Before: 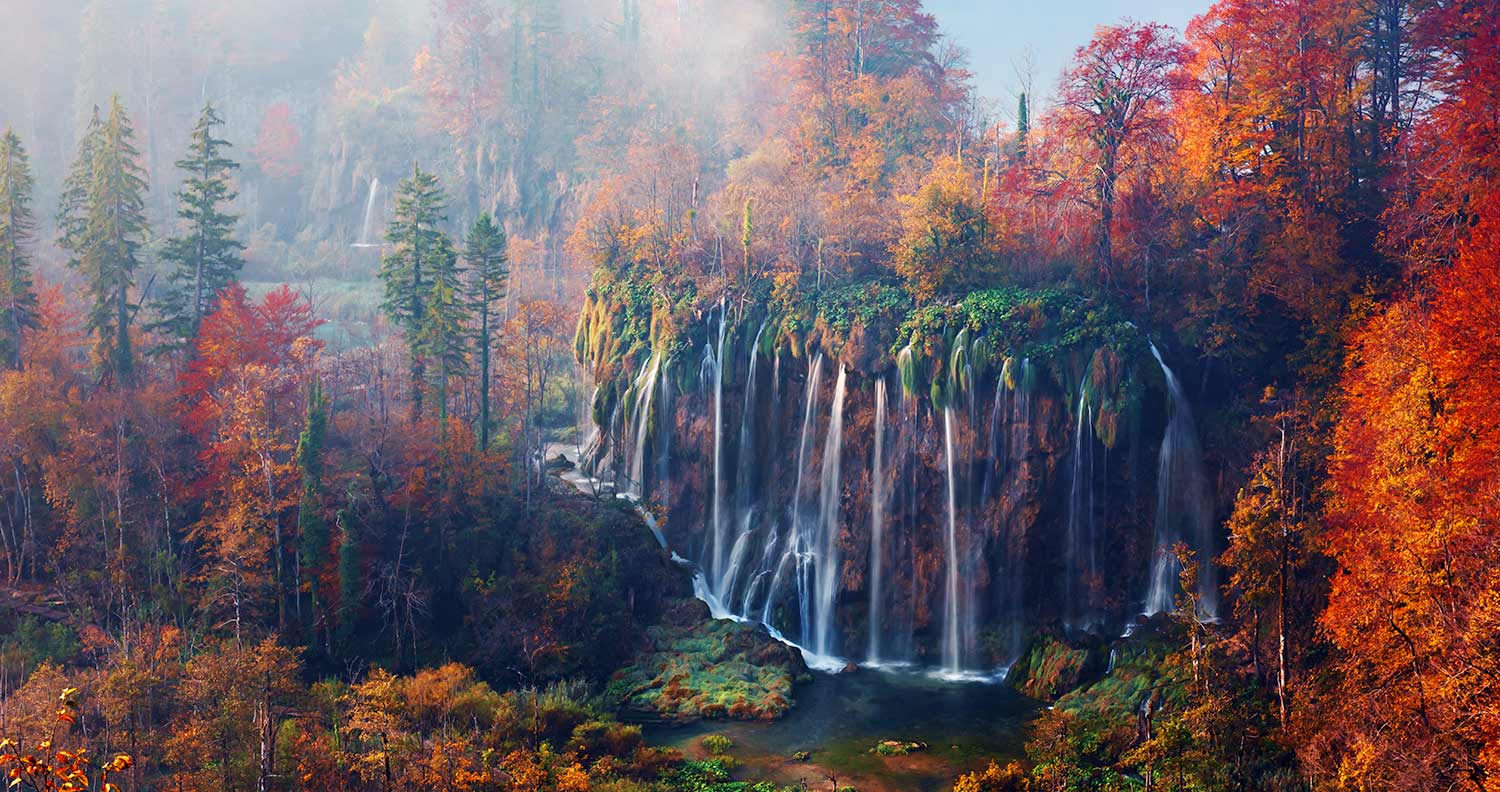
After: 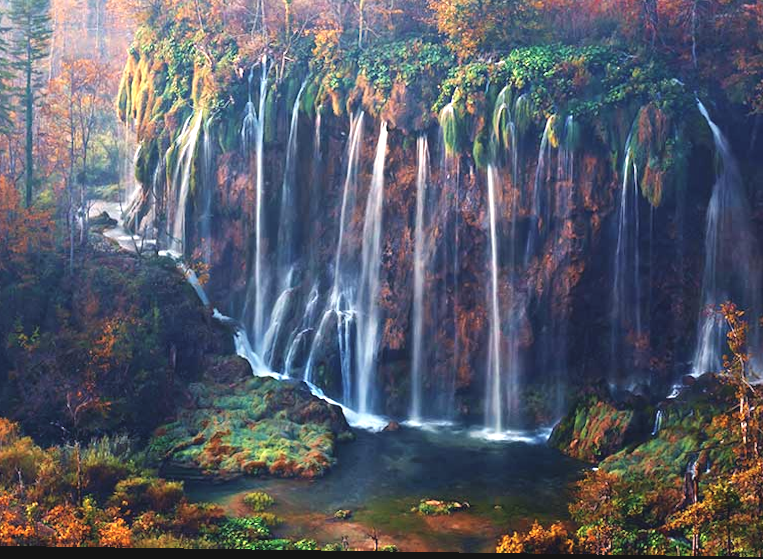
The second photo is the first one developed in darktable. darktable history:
contrast brightness saturation: saturation -0.05
crop and rotate: left 29.237%, top 31.152%, right 19.807%
rotate and perspective: lens shift (horizontal) -0.055, automatic cropping off
exposure: black level correction -0.005, exposure 0.622 EV, compensate highlight preservation false
